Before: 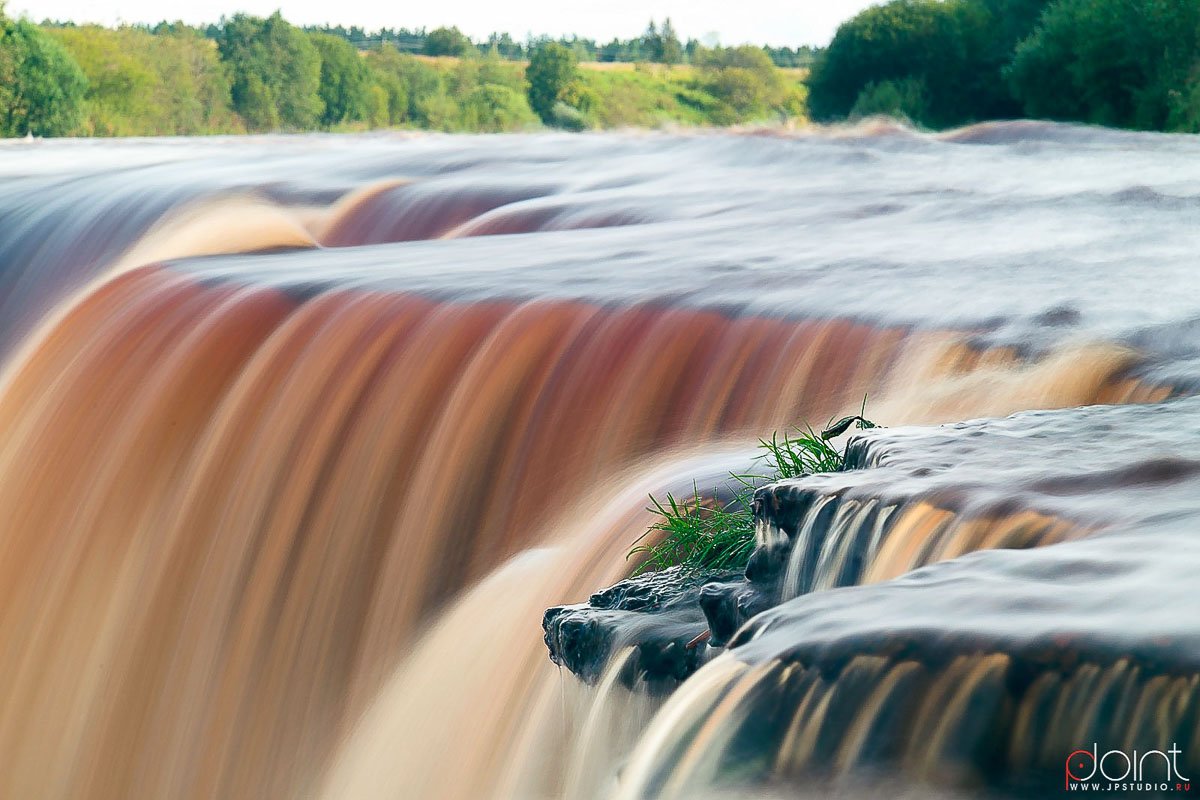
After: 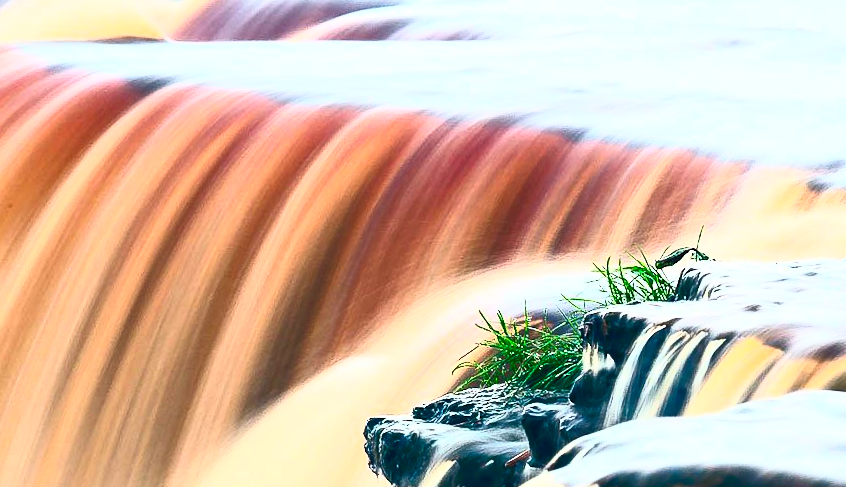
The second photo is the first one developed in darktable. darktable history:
crop and rotate: angle -4.12°, left 9.843%, top 20.617%, right 12.221%, bottom 12.109%
contrast brightness saturation: contrast 0.836, brightness 0.589, saturation 0.589
